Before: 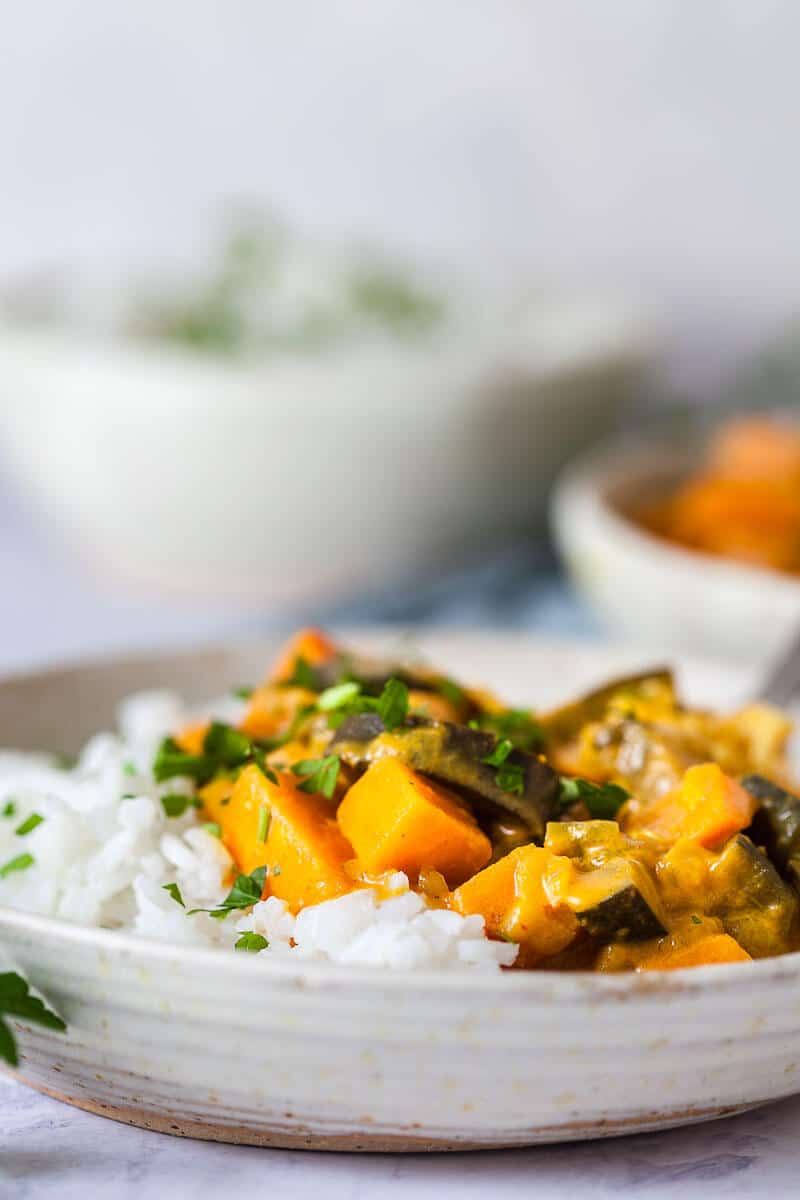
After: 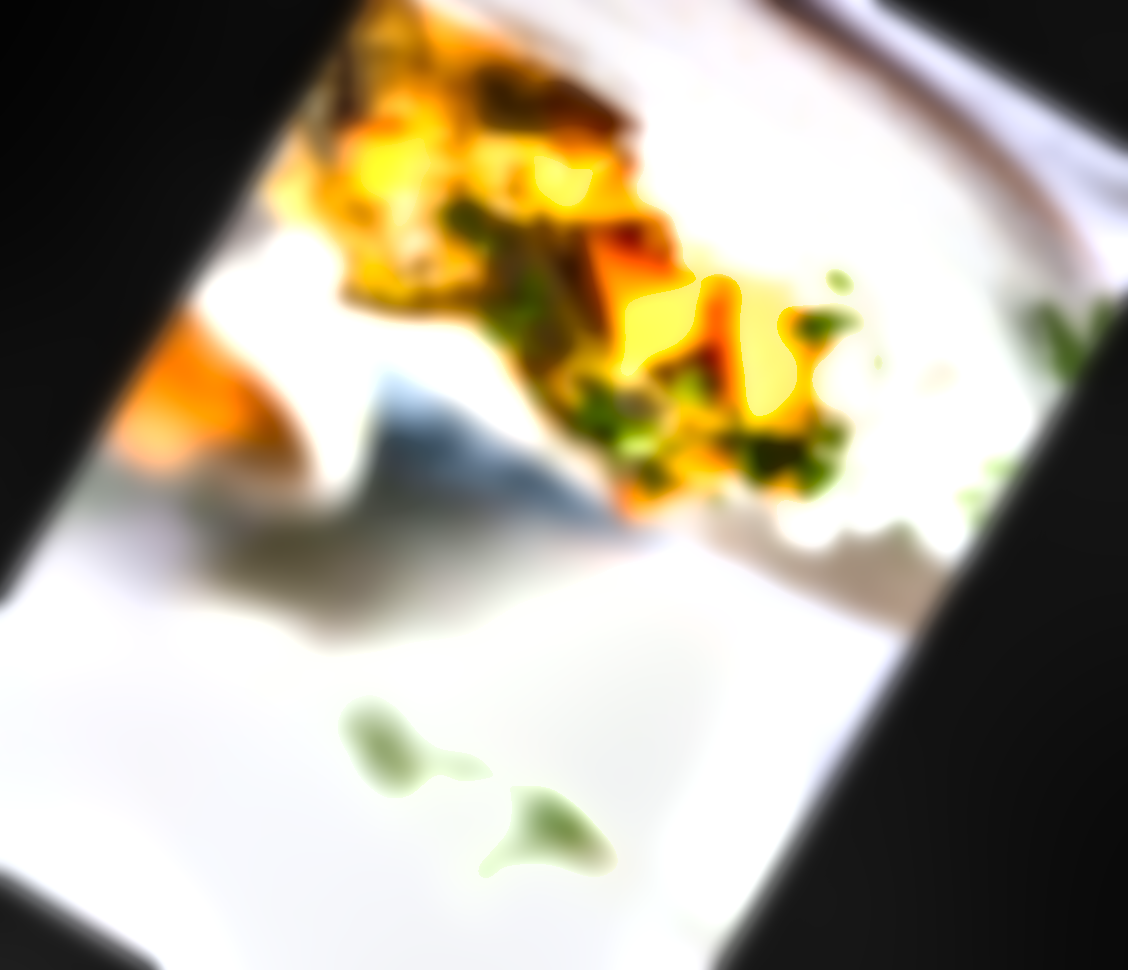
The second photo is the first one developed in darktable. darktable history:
crop and rotate: angle 148.68°, left 9.111%, top 15.603%, right 4.588%, bottom 17.041%
lowpass: on, module defaults
local contrast: detail 130%
exposure: exposure 0.935 EV, compensate highlight preservation false
rgb curve: curves: ch0 [(0, 0) (0.053, 0.068) (0.122, 0.128) (1, 1)]
sharpen: radius 1.272, amount 0.305, threshold 0
shadows and highlights: white point adjustment 1, soften with gaussian
